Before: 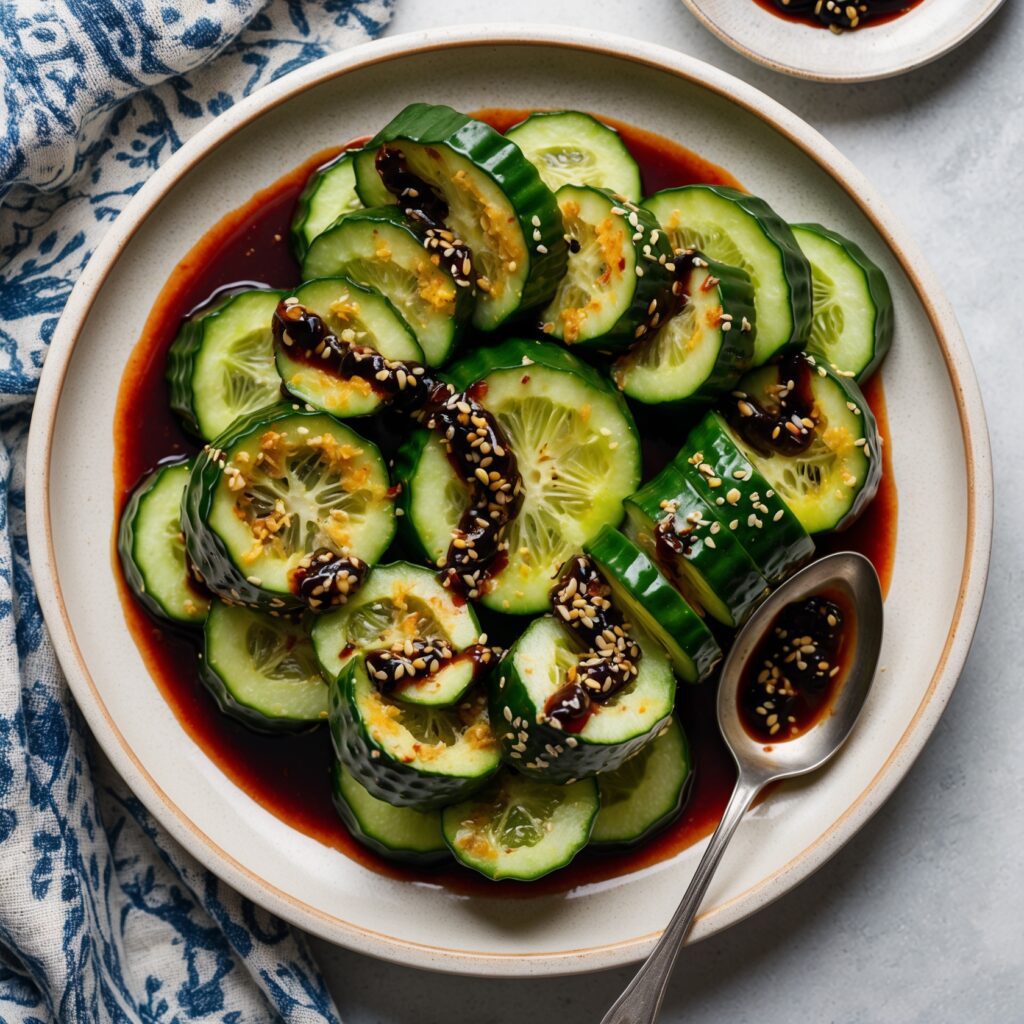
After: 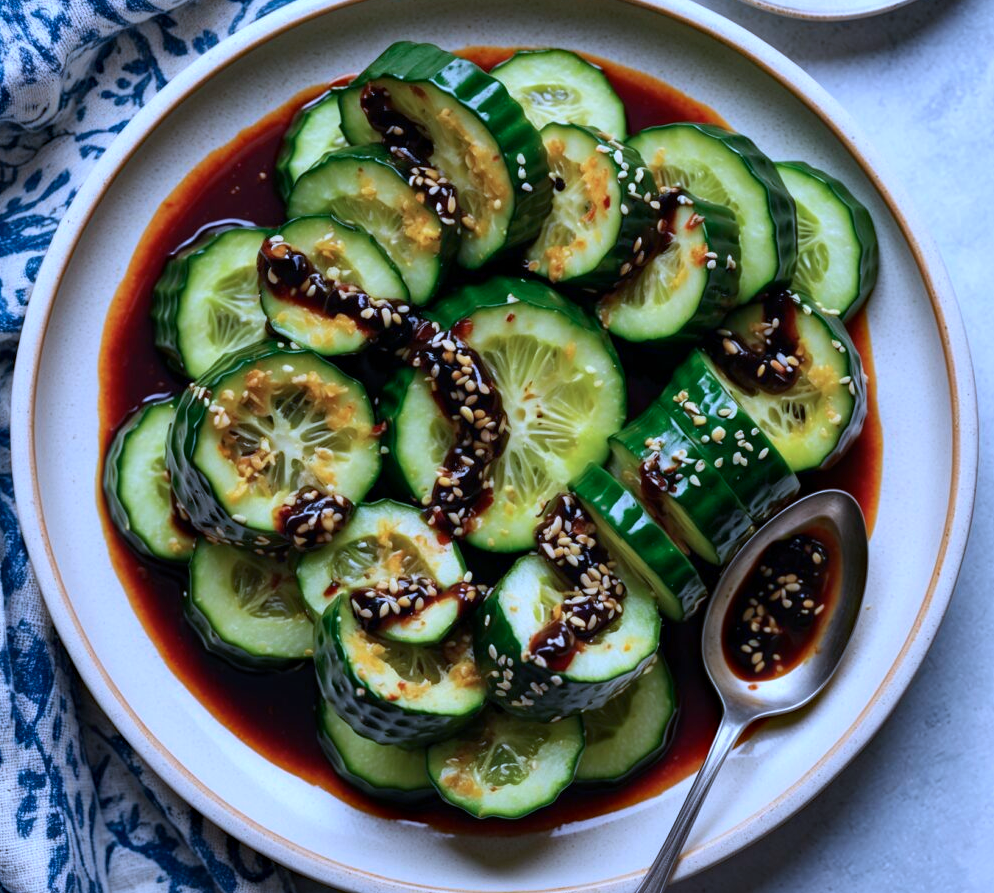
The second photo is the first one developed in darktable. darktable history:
haze removal: compatibility mode true, adaptive false
crop: left 1.507%, top 6.147%, right 1.379%, bottom 6.637%
color calibration: illuminant as shot in camera, adaptation linear Bradford (ICC v4), x 0.406, y 0.405, temperature 3570.35 K, saturation algorithm version 1 (2020)
